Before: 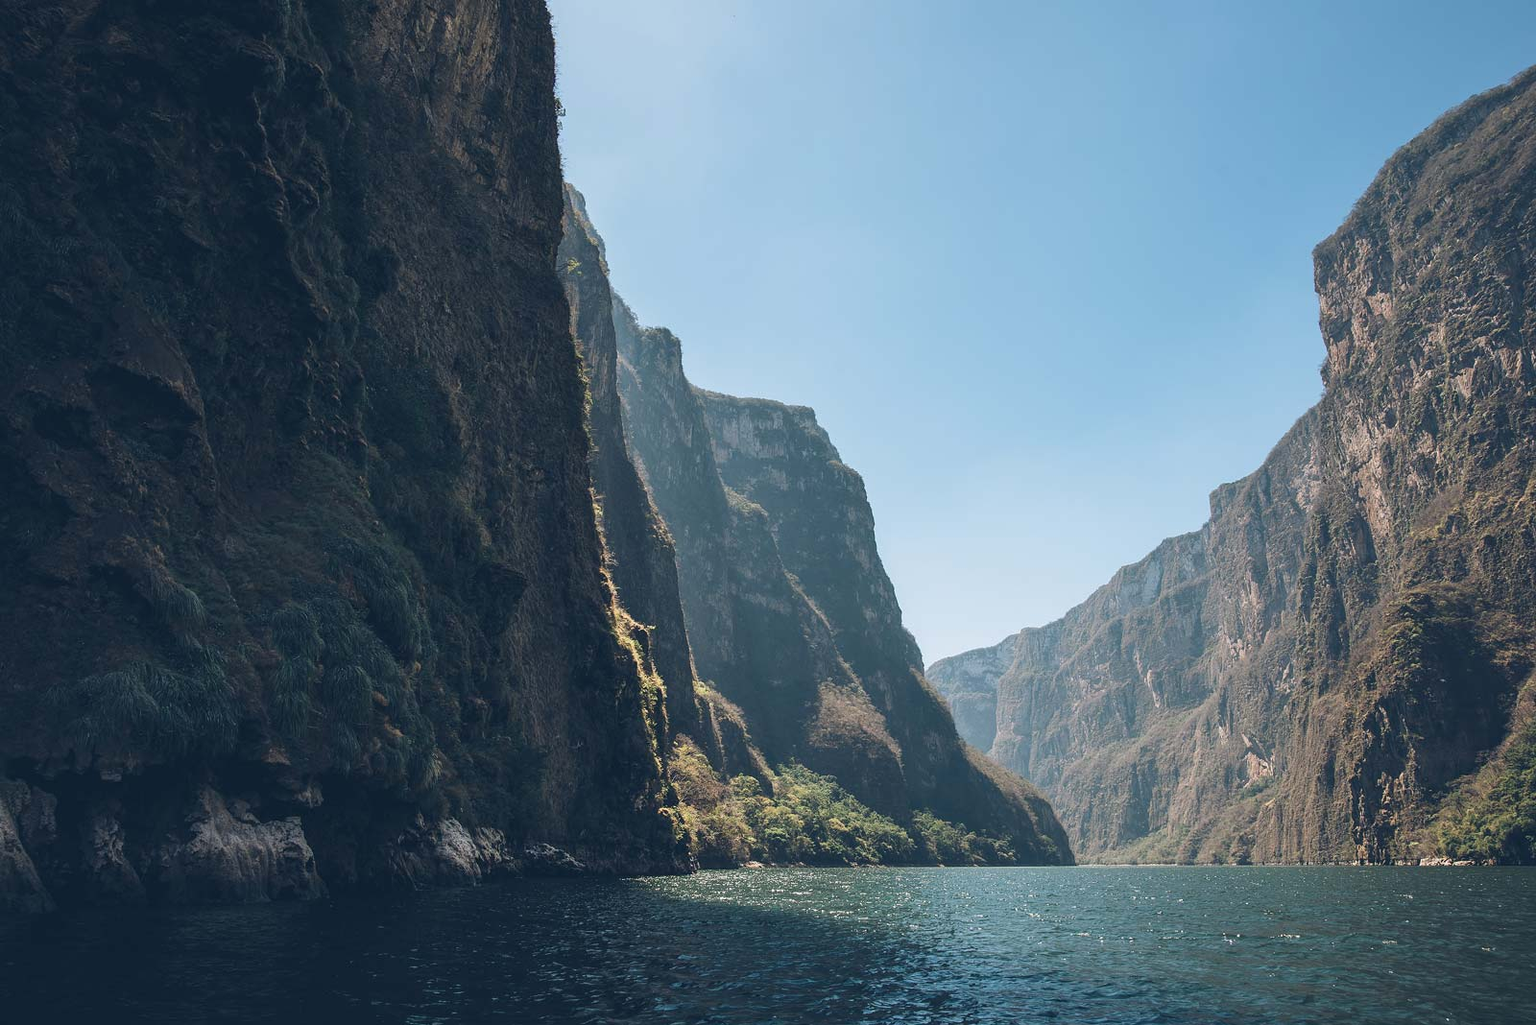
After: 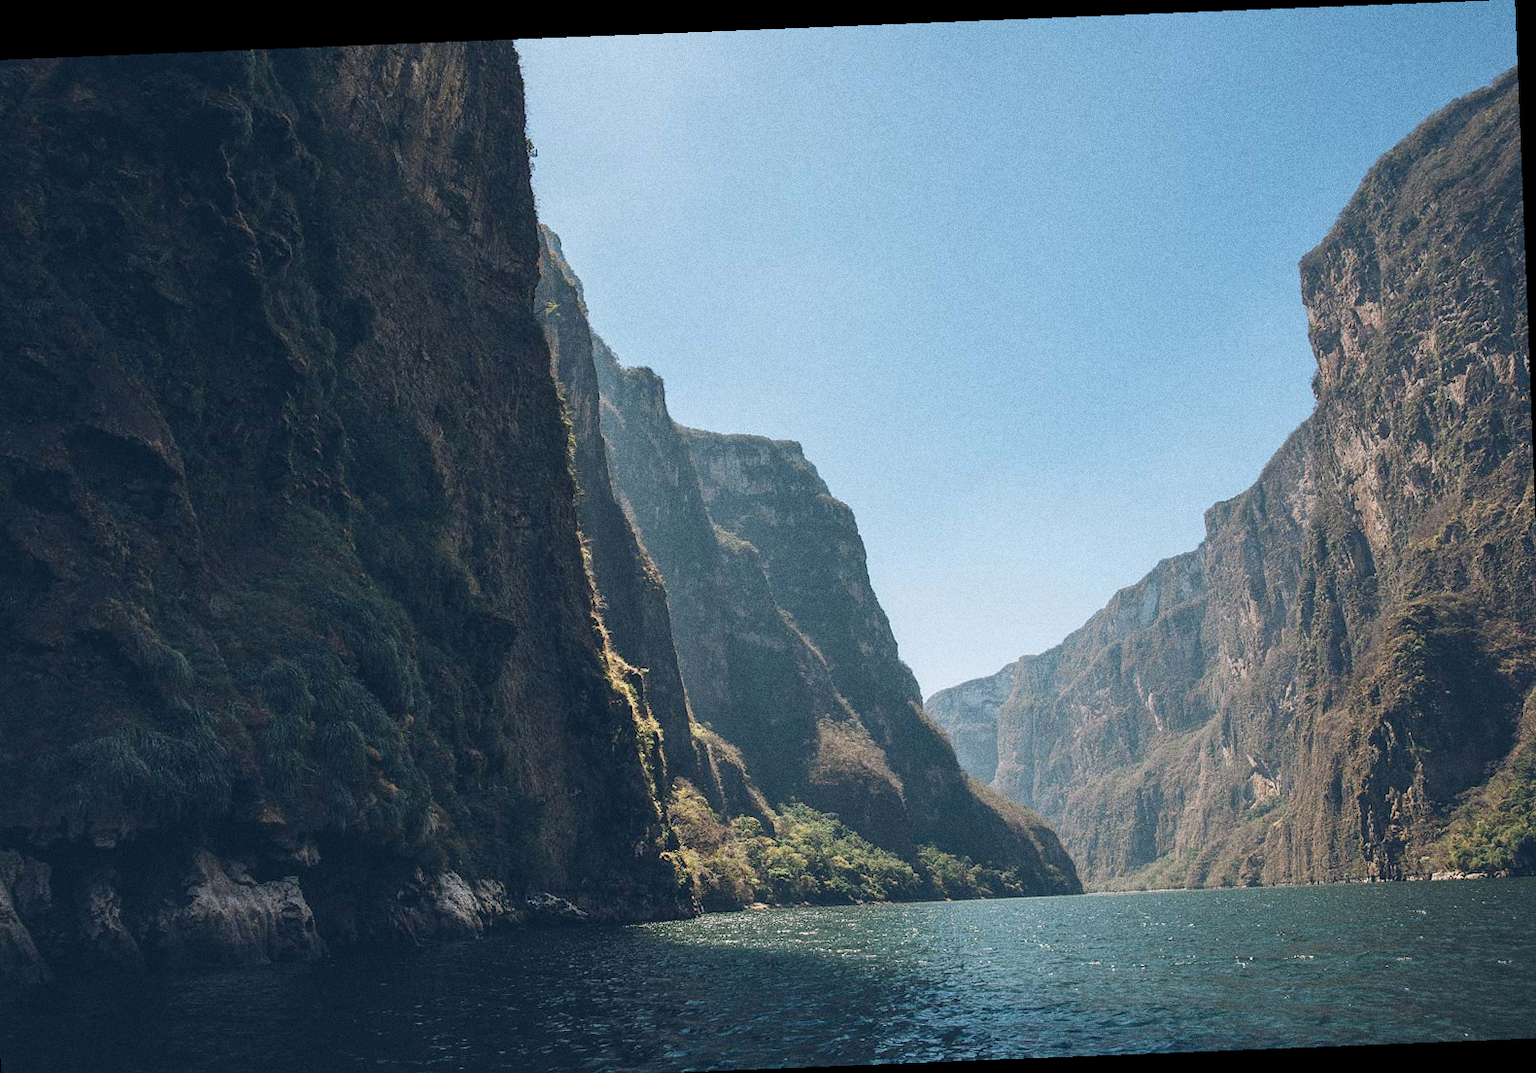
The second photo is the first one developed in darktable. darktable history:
crop and rotate: left 2.536%, right 1.107%, bottom 2.246%
grain: coarseness 0.09 ISO, strength 40%
rotate and perspective: rotation -2.29°, automatic cropping off
